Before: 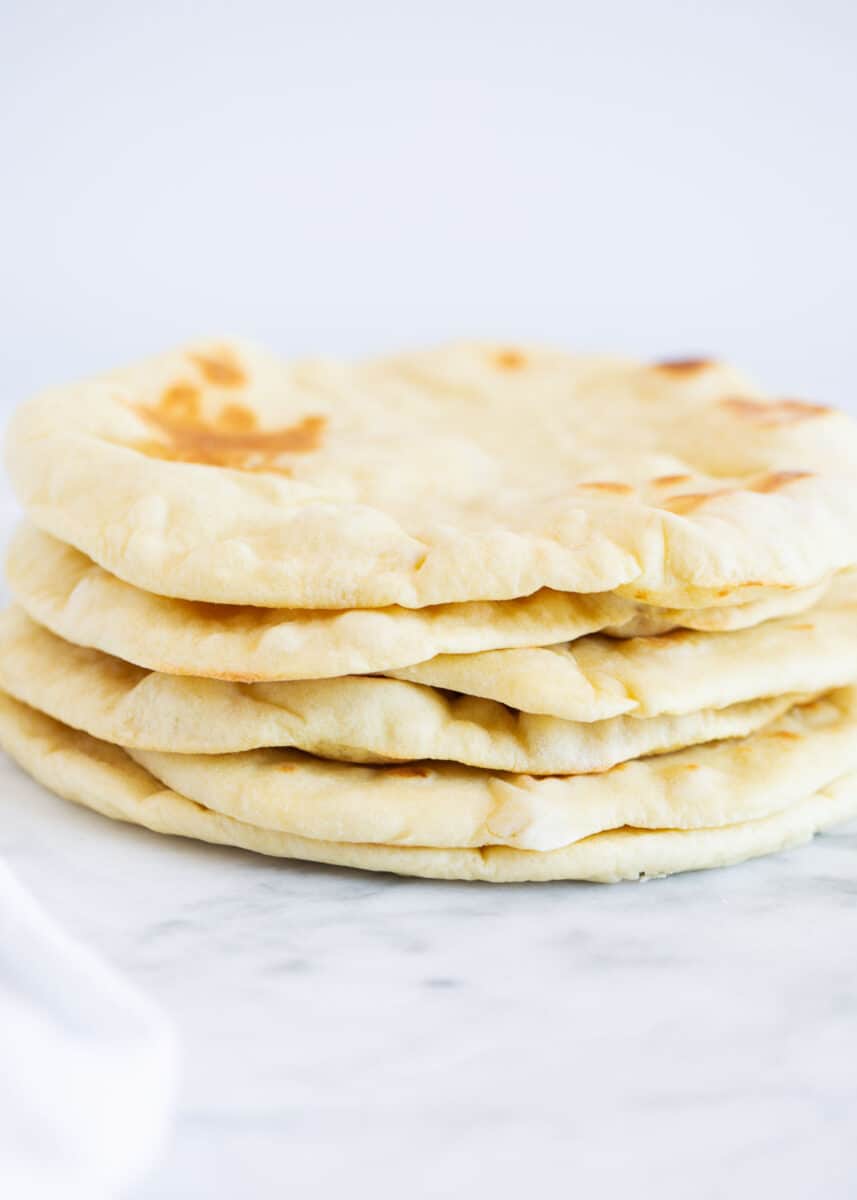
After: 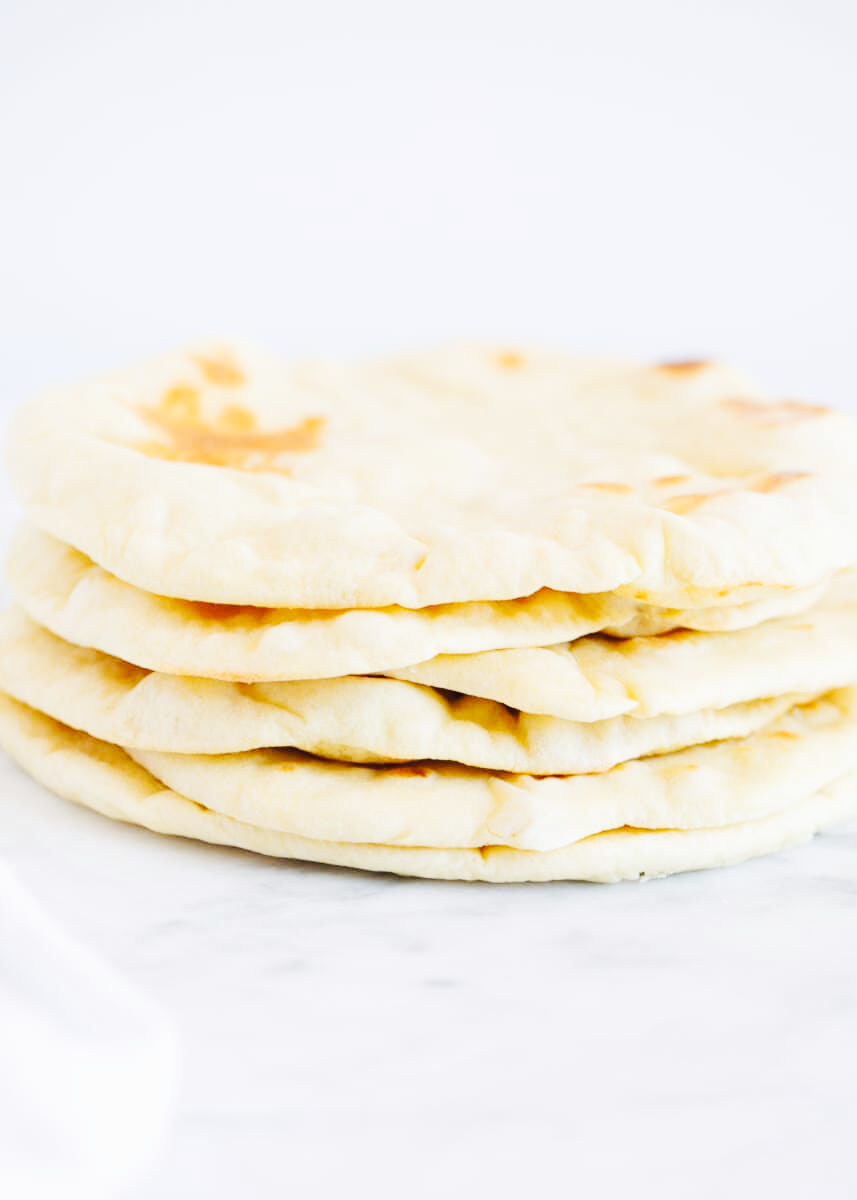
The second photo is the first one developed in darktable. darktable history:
tone curve: curves: ch0 [(0, 0.026) (0.146, 0.158) (0.272, 0.34) (0.453, 0.627) (0.687, 0.829) (1, 1)], preserve colors none
